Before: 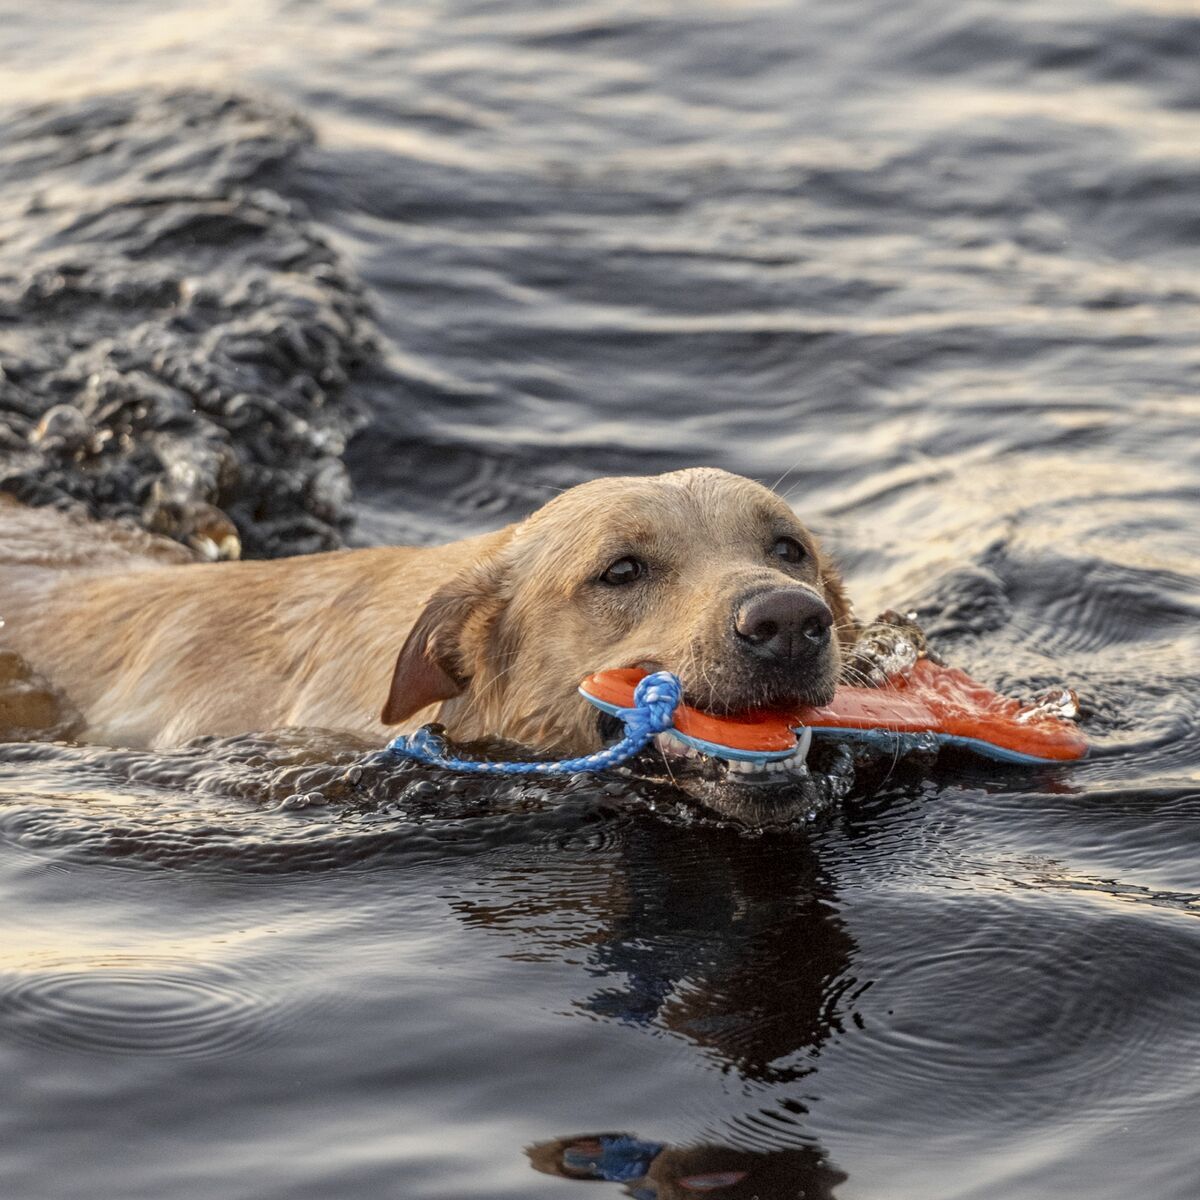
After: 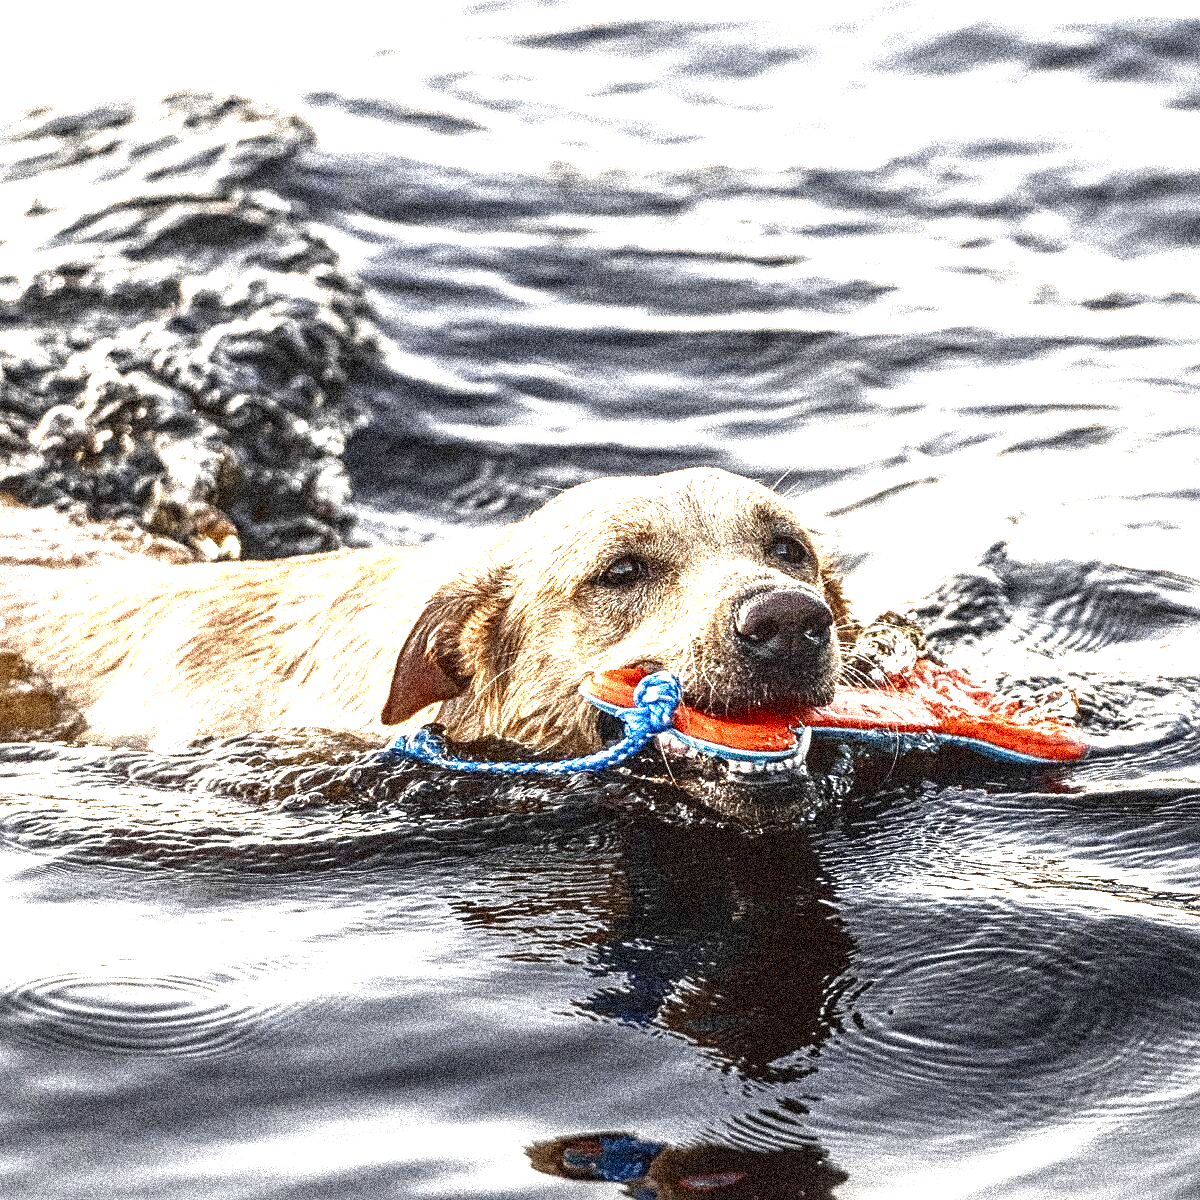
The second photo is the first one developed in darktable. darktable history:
sharpen: on, module defaults
contrast brightness saturation: brightness -0.52
grain: coarseness 3.75 ISO, strength 100%, mid-tones bias 0%
local contrast: on, module defaults
exposure: black level correction 0, exposure 1.7 EV, compensate exposure bias true, compensate highlight preservation false
